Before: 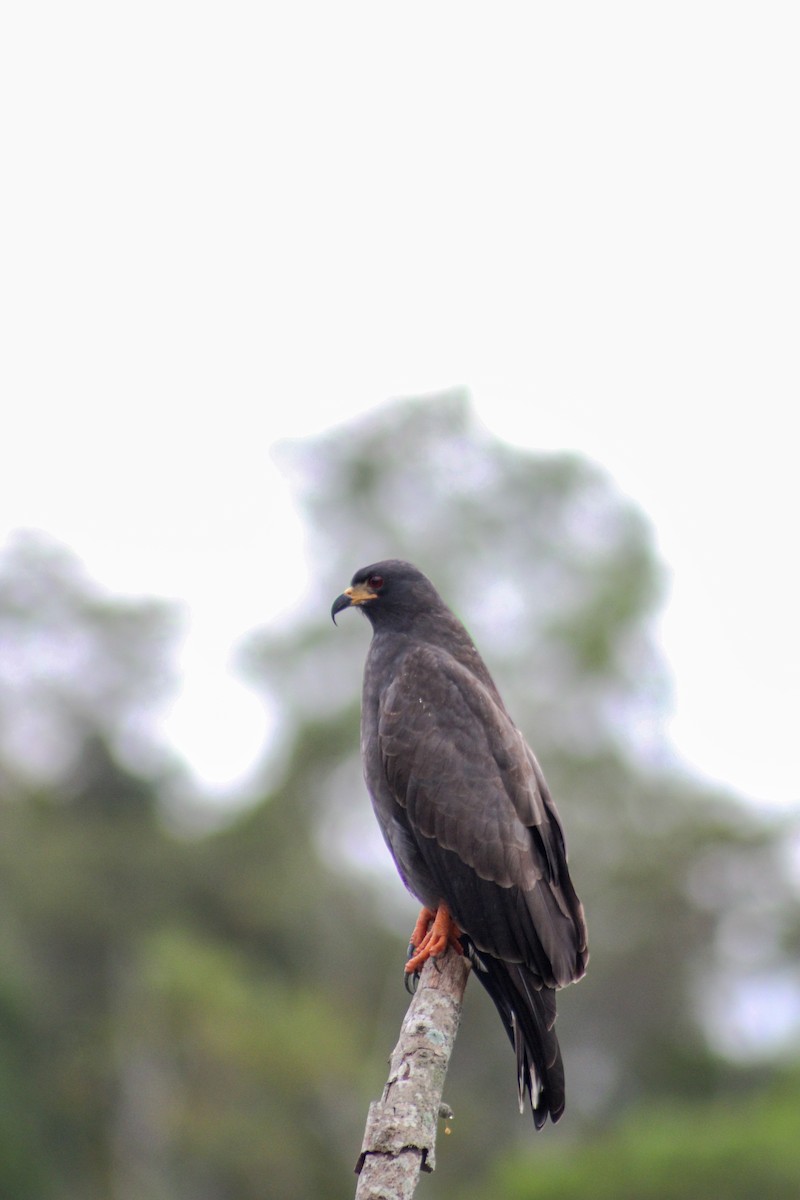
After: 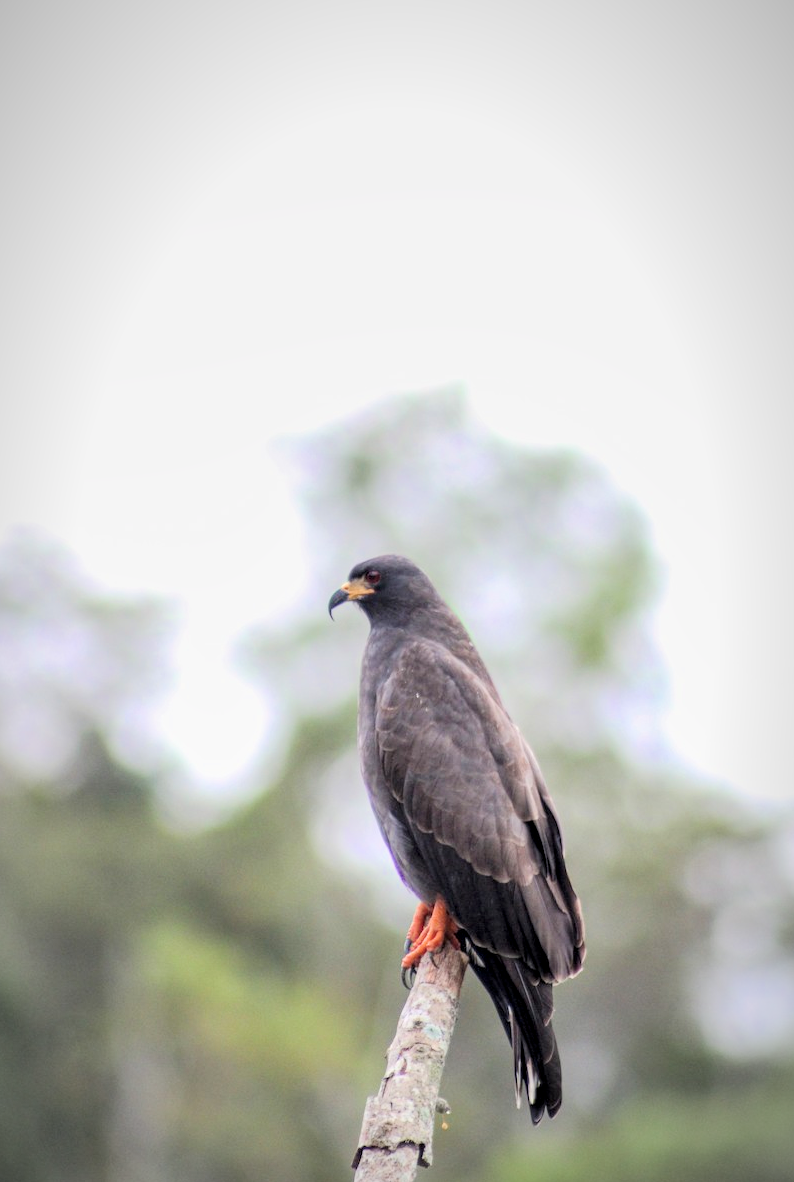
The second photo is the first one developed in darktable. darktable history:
vignetting: fall-off start 81.08%, fall-off radius 61.49%, brightness -0.447, saturation -0.689, automatic ratio true, width/height ratio 1.42, unbound false
local contrast: highlights 104%, shadows 100%, detail 131%, midtone range 0.2
crop: left 0.417%, top 0.491%, right 0.246%, bottom 0.929%
exposure: black level correction 0, exposure 1.102 EV, compensate highlight preservation false
filmic rgb: black relative exposure -7.65 EV, white relative exposure 4.56 EV, hardness 3.61, color science v6 (2022)
